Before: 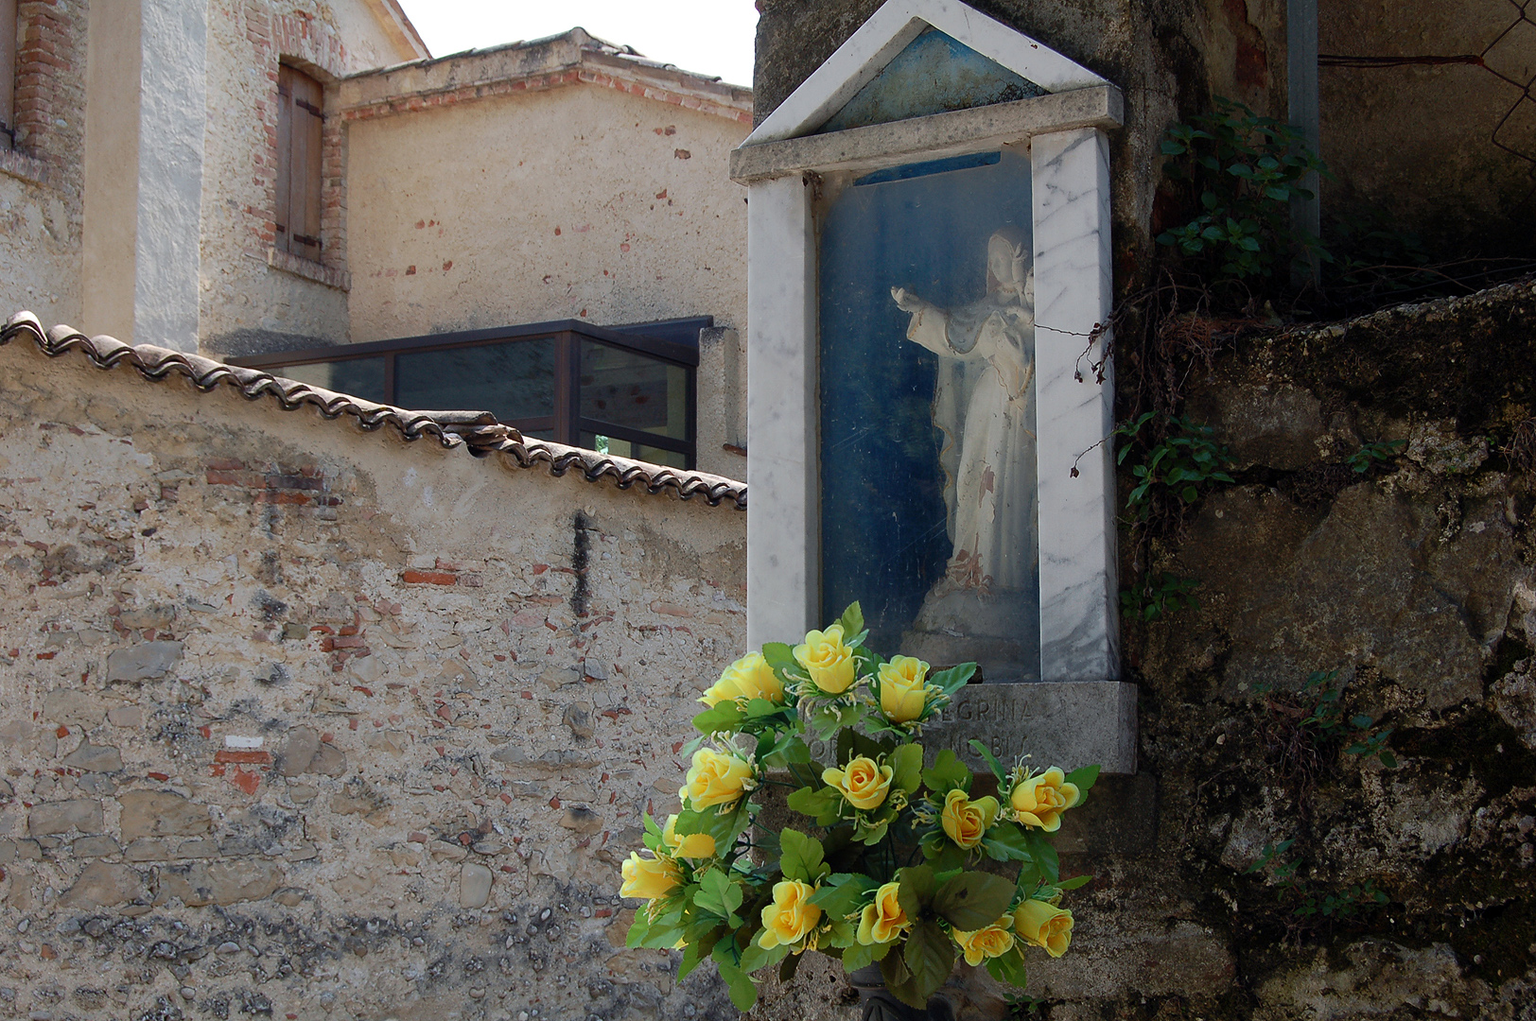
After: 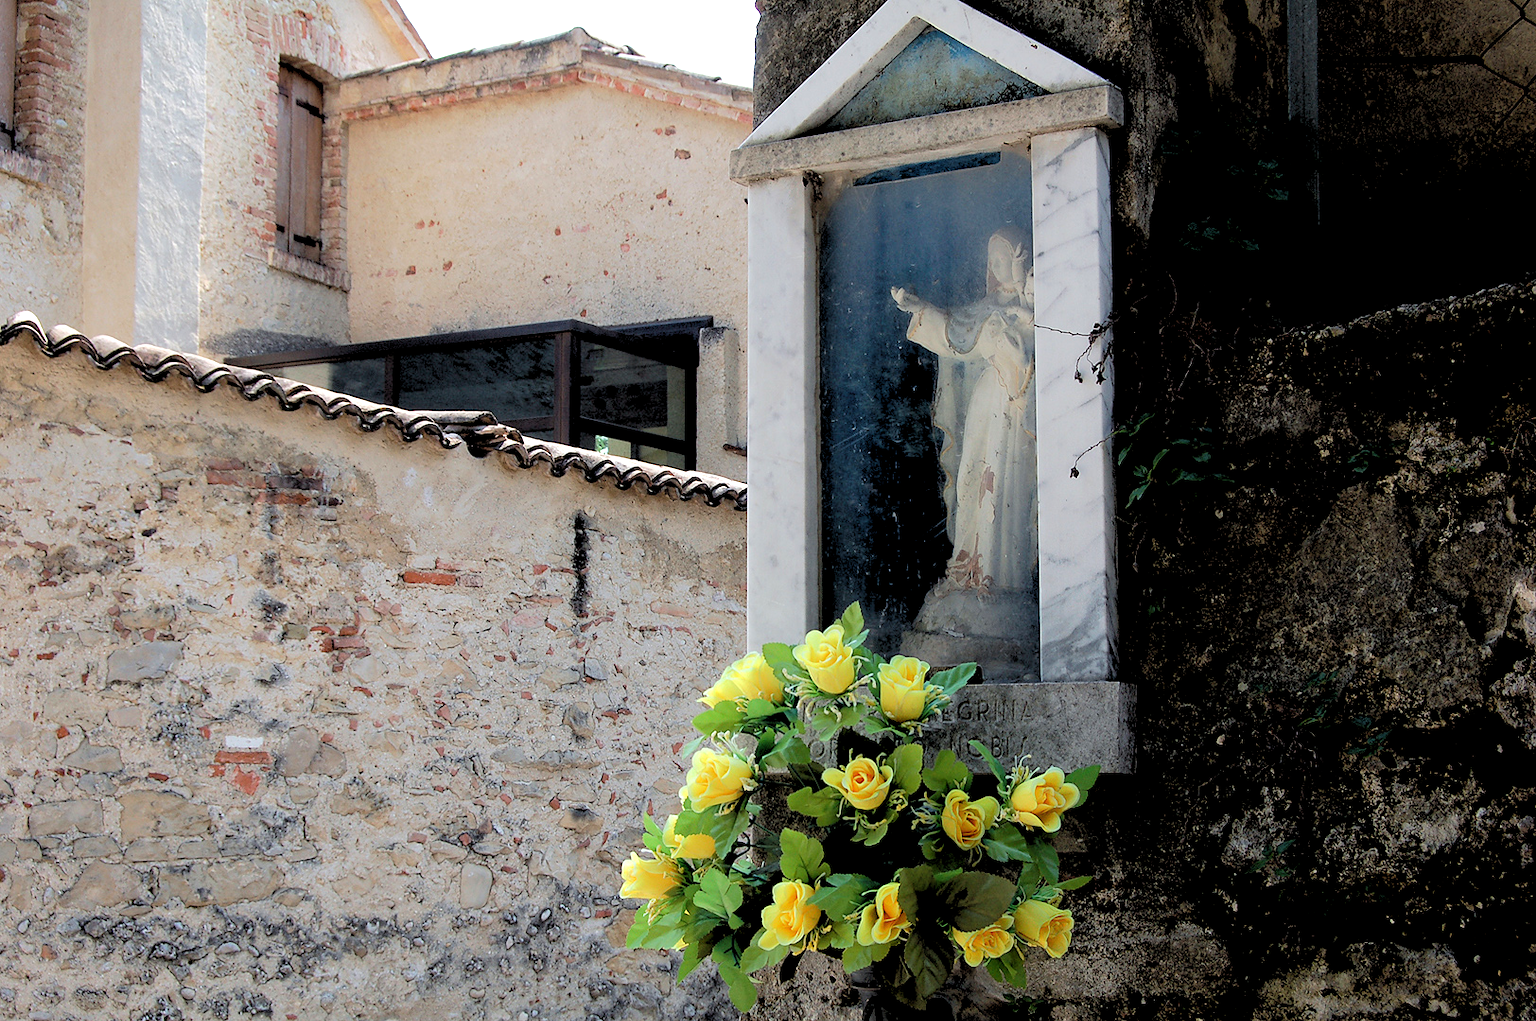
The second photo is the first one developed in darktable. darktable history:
exposure: exposure 0.485 EV, compensate highlight preservation false
base curve: curves: ch0 [(0, 0) (0.262, 0.32) (0.722, 0.705) (1, 1)]
rgb levels: levels [[0.029, 0.461, 0.922], [0, 0.5, 1], [0, 0.5, 1]]
